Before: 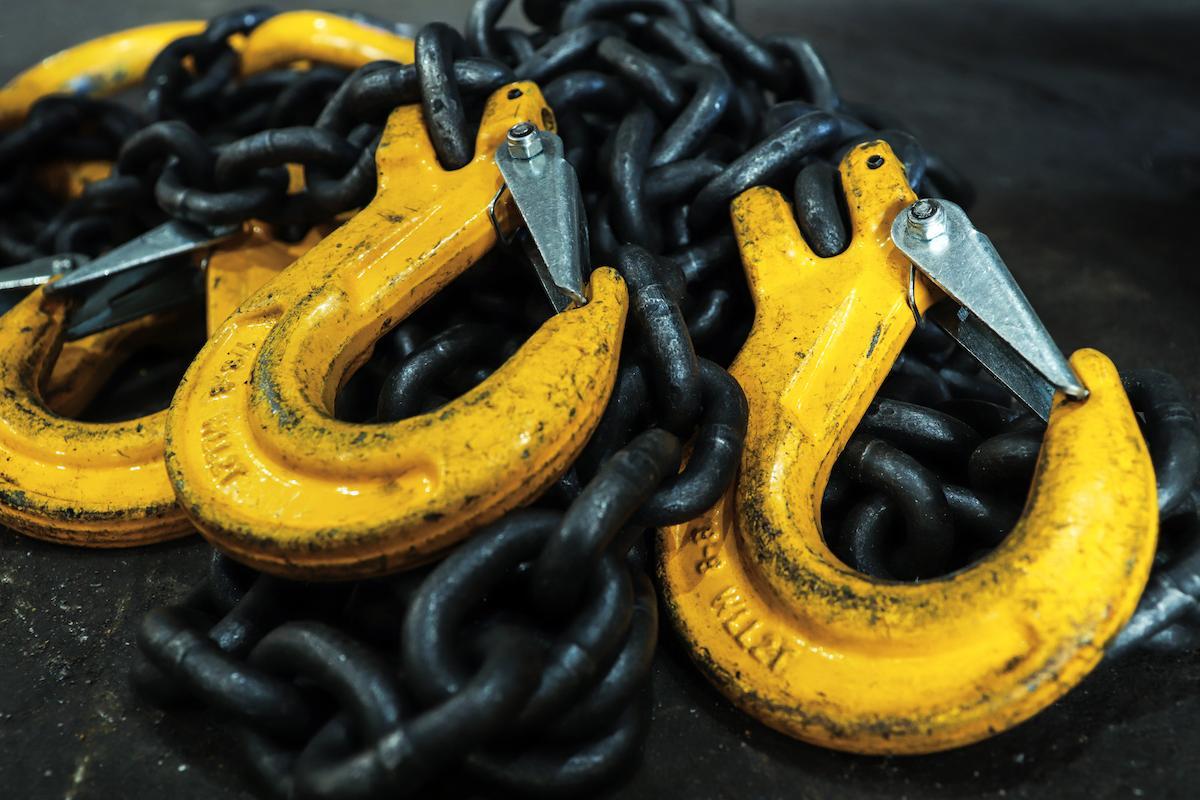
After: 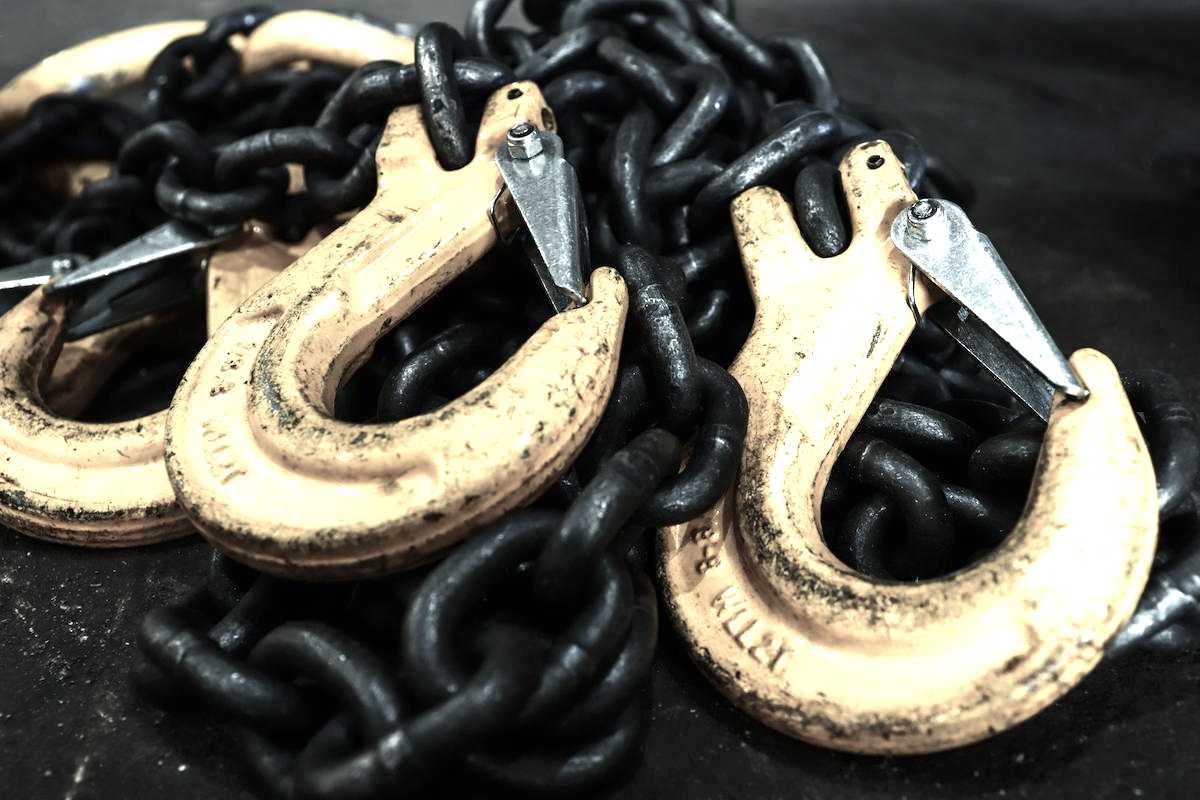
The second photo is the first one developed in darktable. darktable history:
color zones: curves: ch1 [(0, 0.34) (0.143, 0.164) (0.286, 0.152) (0.429, 0.176) (0.571, 0.173) (0.714, 0.188) (0.857, 0.199) (1, 0.34)]
exposure: black level correction 0, exposure 1.101 EV, compensate highlight preservation false
contrast brightness saturation: contrast 0.066, brightness -0.153, saturation 0.111
